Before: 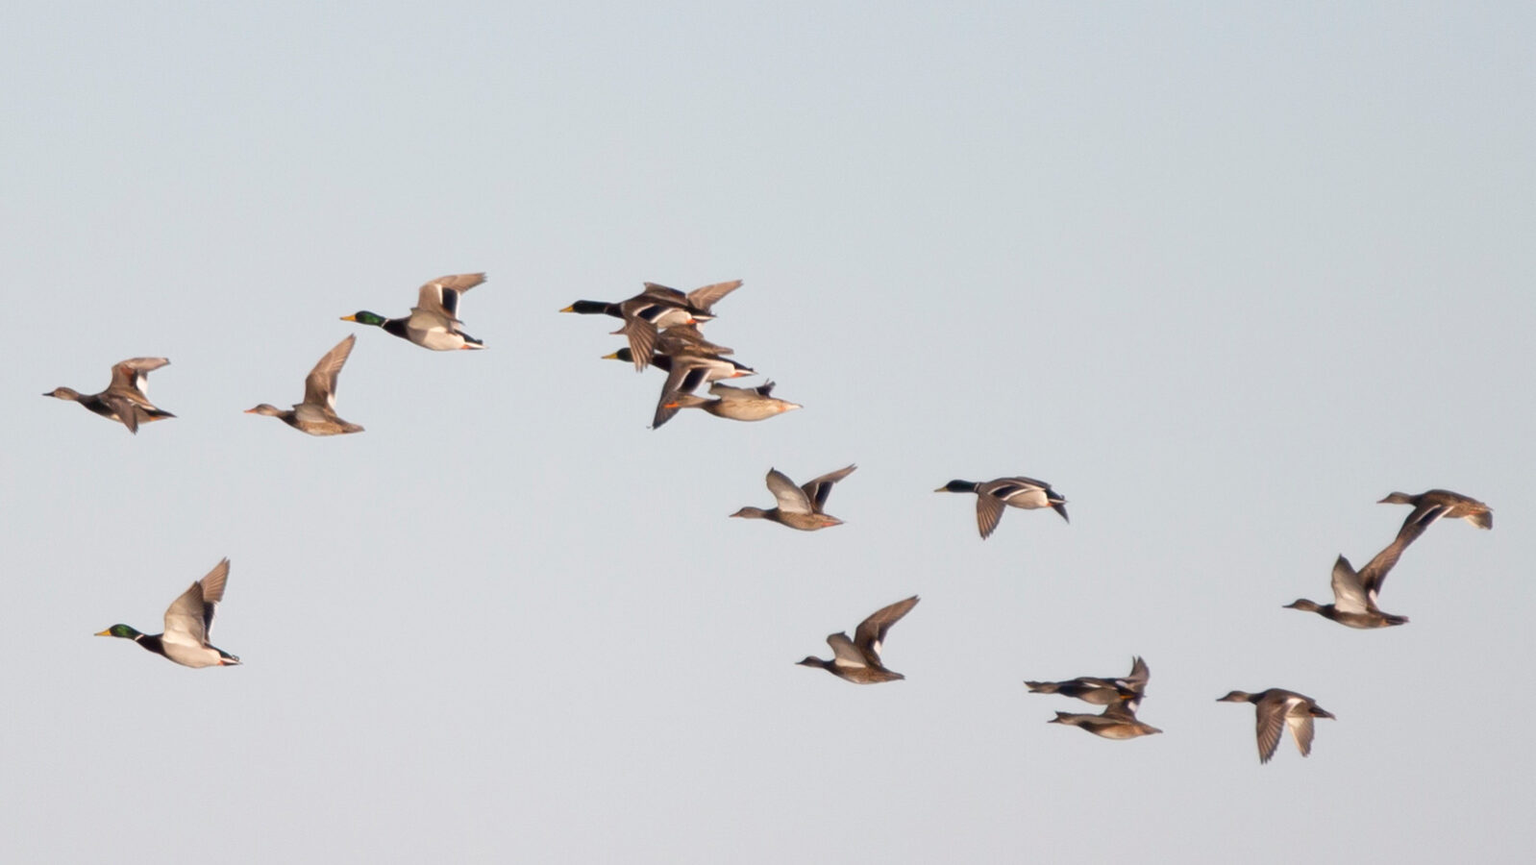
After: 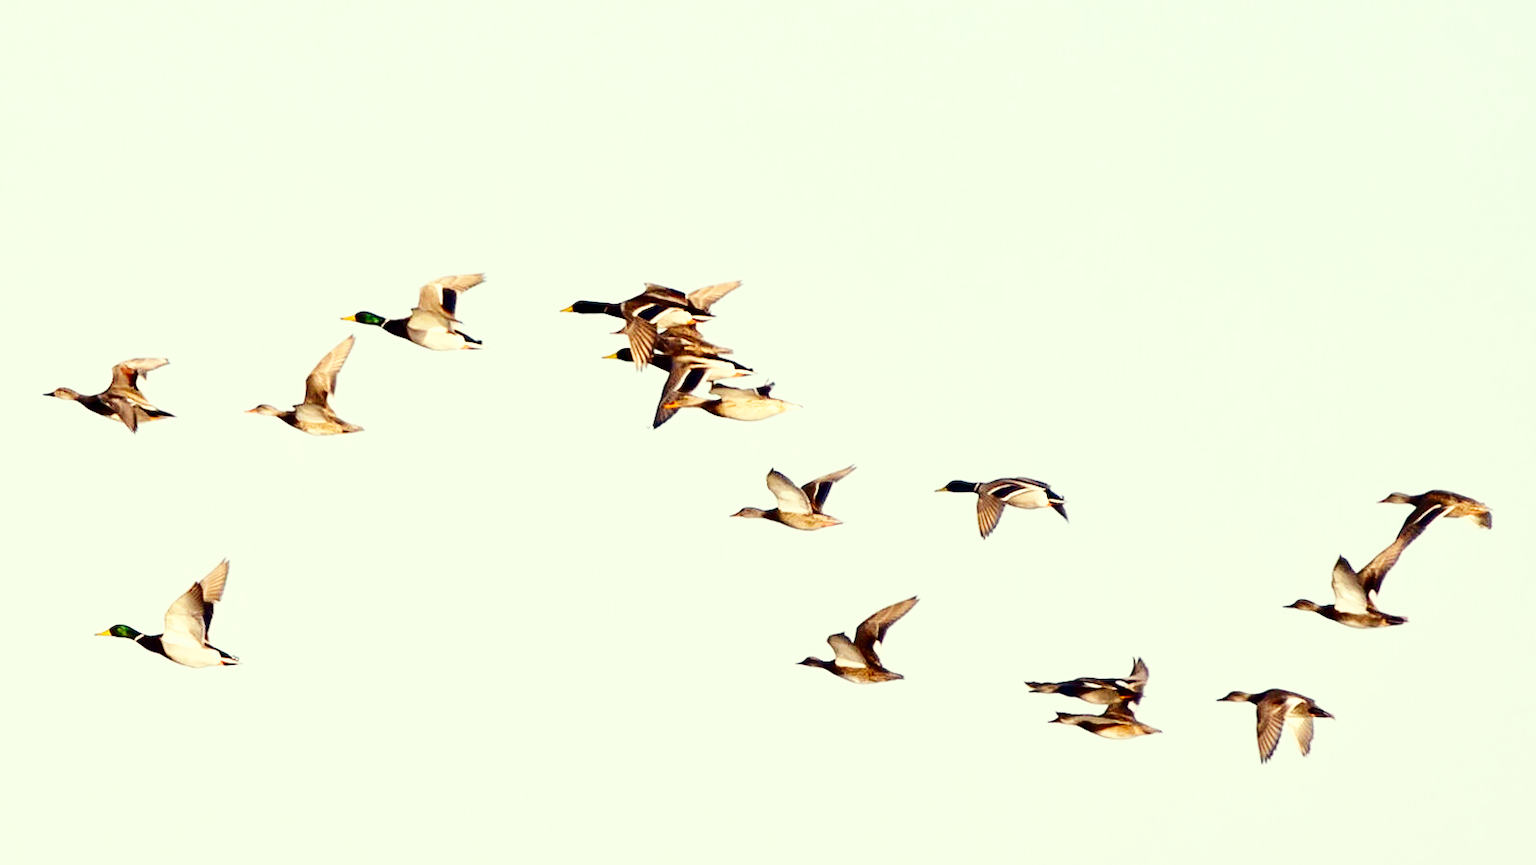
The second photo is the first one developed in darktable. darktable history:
sharpen: on, module defaults
local contrast: mode bilateral grid, contrast 20, coarseness 50, detail 120%, midtone range 0.2
base curve: curves: ch0 [(0, 0.003) (0.001, 0.002) (0.006, 0.004) (0.02, 0.022) (0.048, 0.086) (0.094, 0.234) (0.162, 0.431) (0.258, 0.629) (0.385, 0.8) (0.548, 0.918) (0.751, 0.988) (1, 1)], preserve colors none
color correction: highlights a* -5.94, highlights b* 11.19
contrast brightness saturation: contrast 0.22, brightness -0.19, saturation 0.24
